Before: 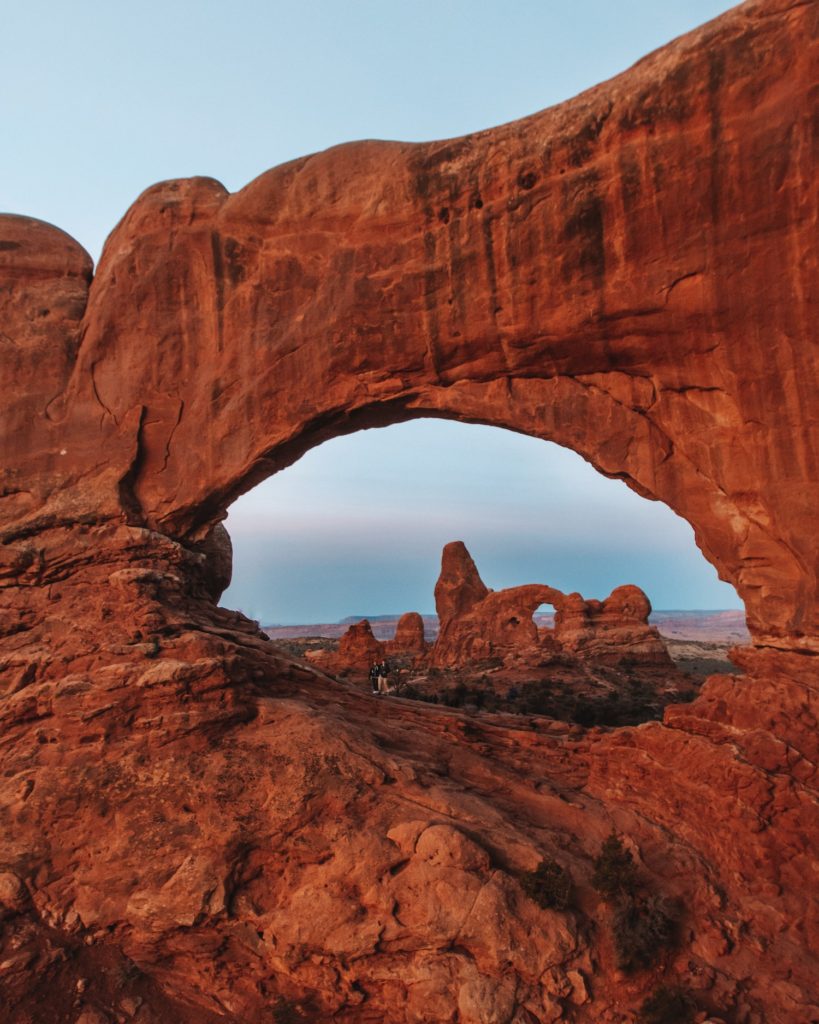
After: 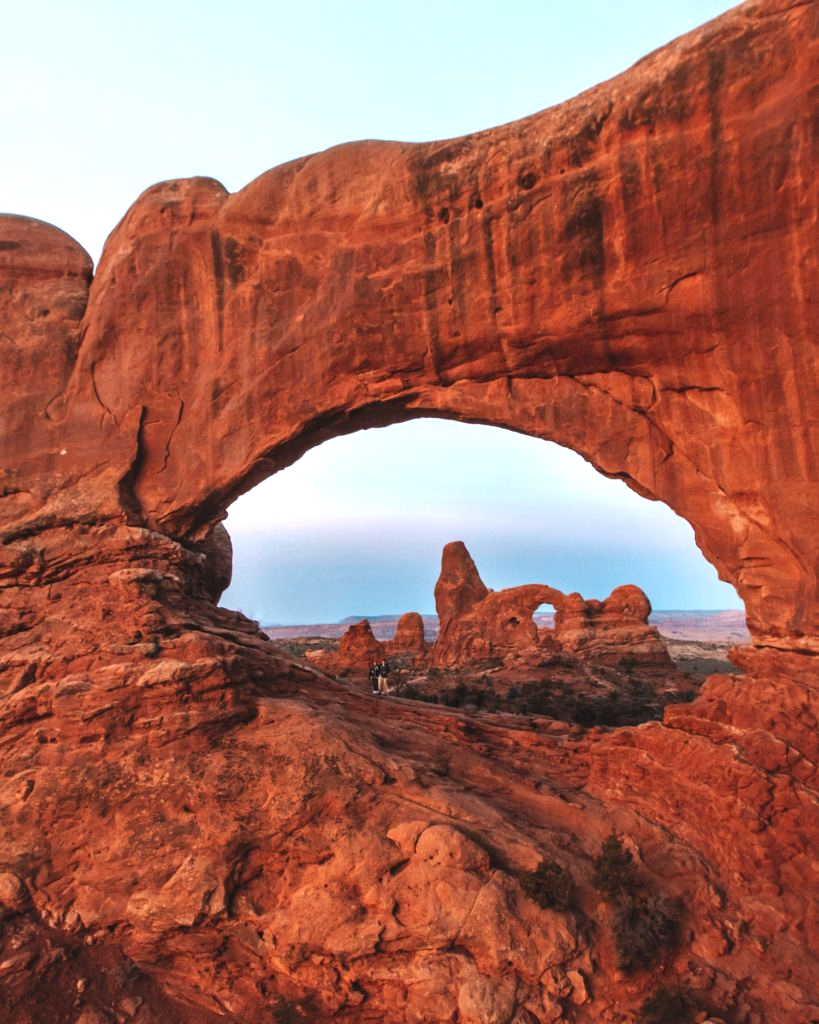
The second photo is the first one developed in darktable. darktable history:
exposure: black level correction 0, exposure 0.7 EV, compensate highlight preservation false
white balance: red 1.009, blue 1.027
